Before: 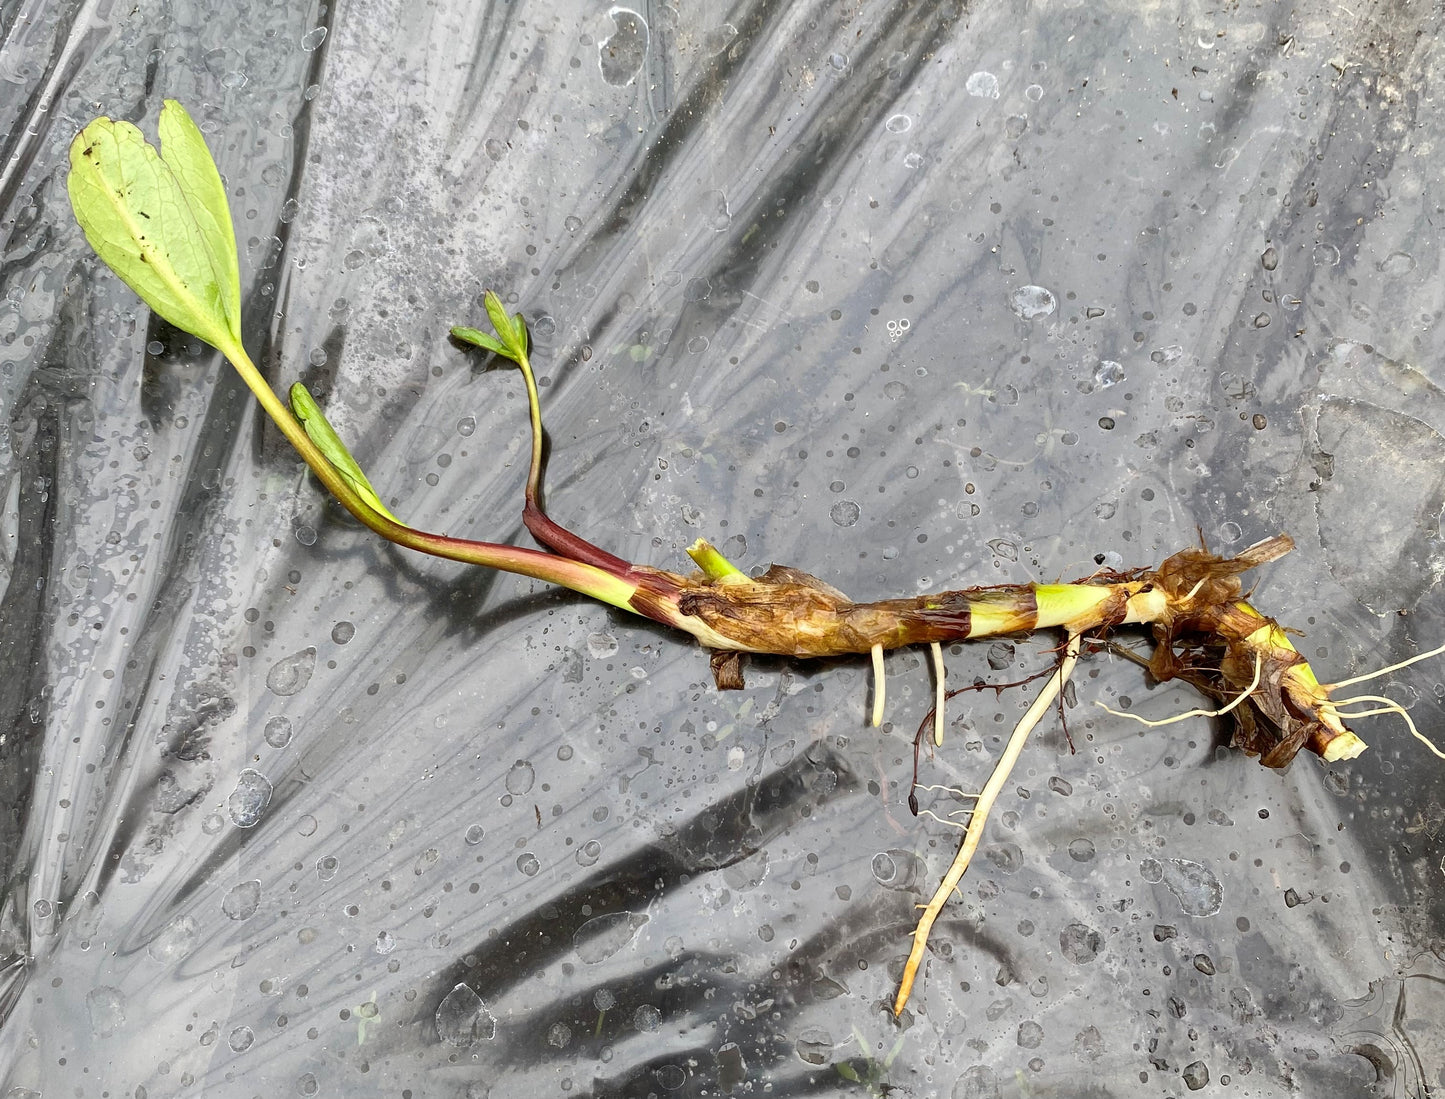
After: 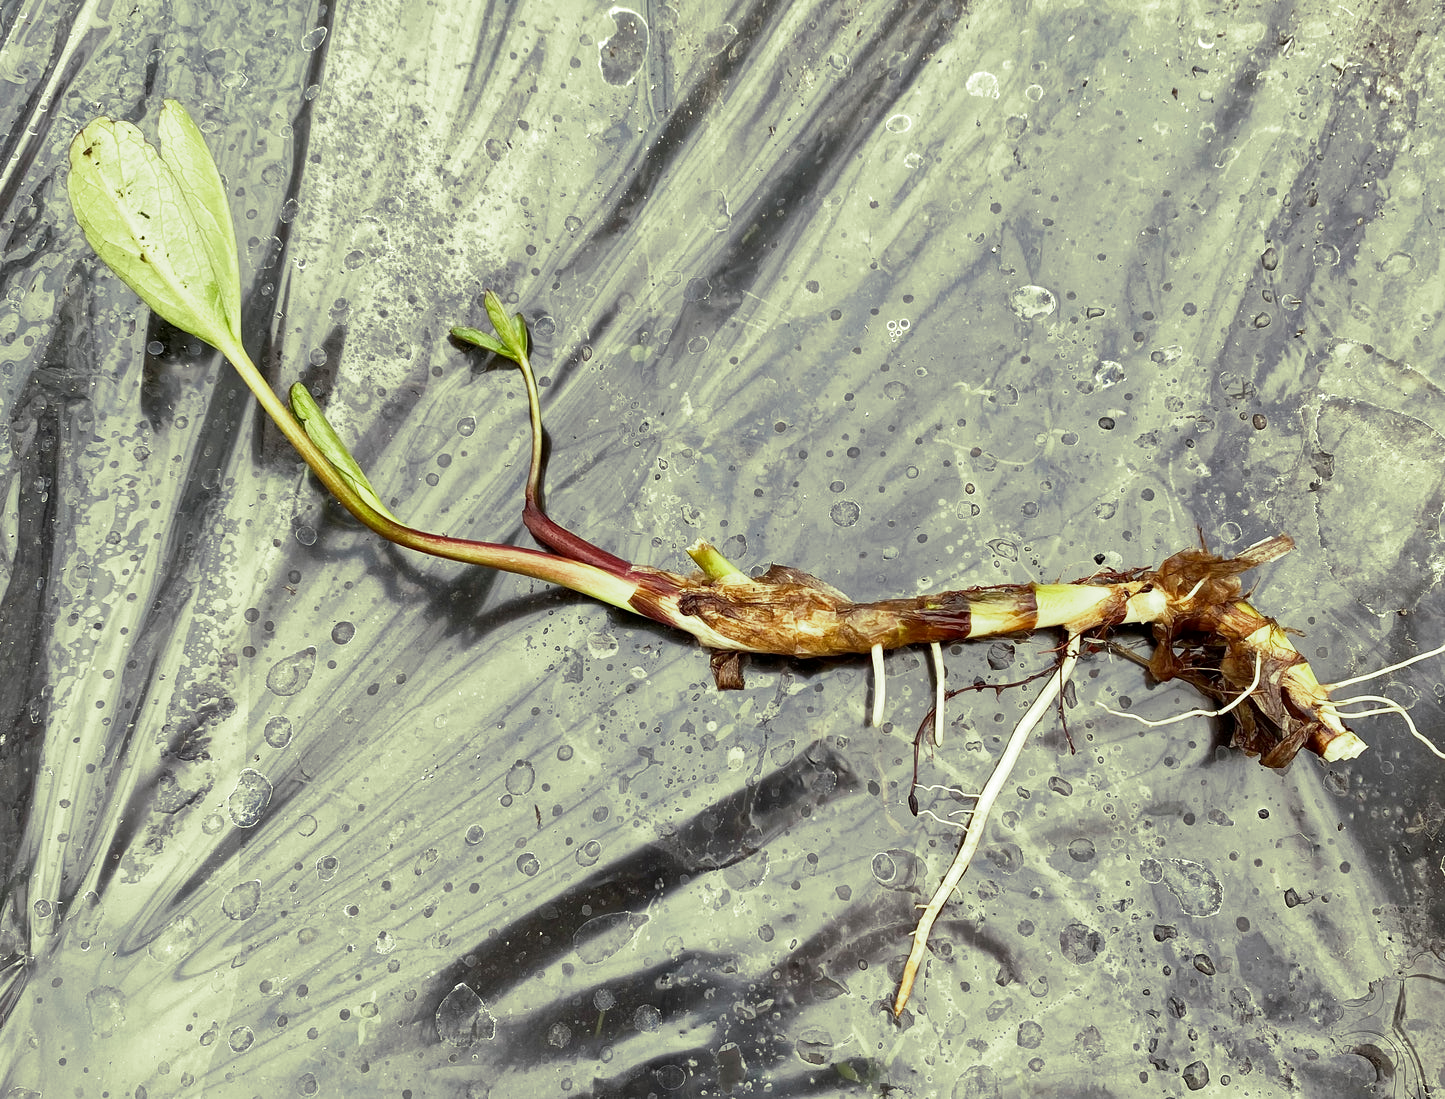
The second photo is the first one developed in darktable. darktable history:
local contrast: mode bilateral grid, contrast 20, coarseness 50, detail 130%, midtone range 0.2
split-toning: shadows › hue 290.82°, shadows › saturation 0.34, highlights › saturation 0.38, balance 0, compress 50%
